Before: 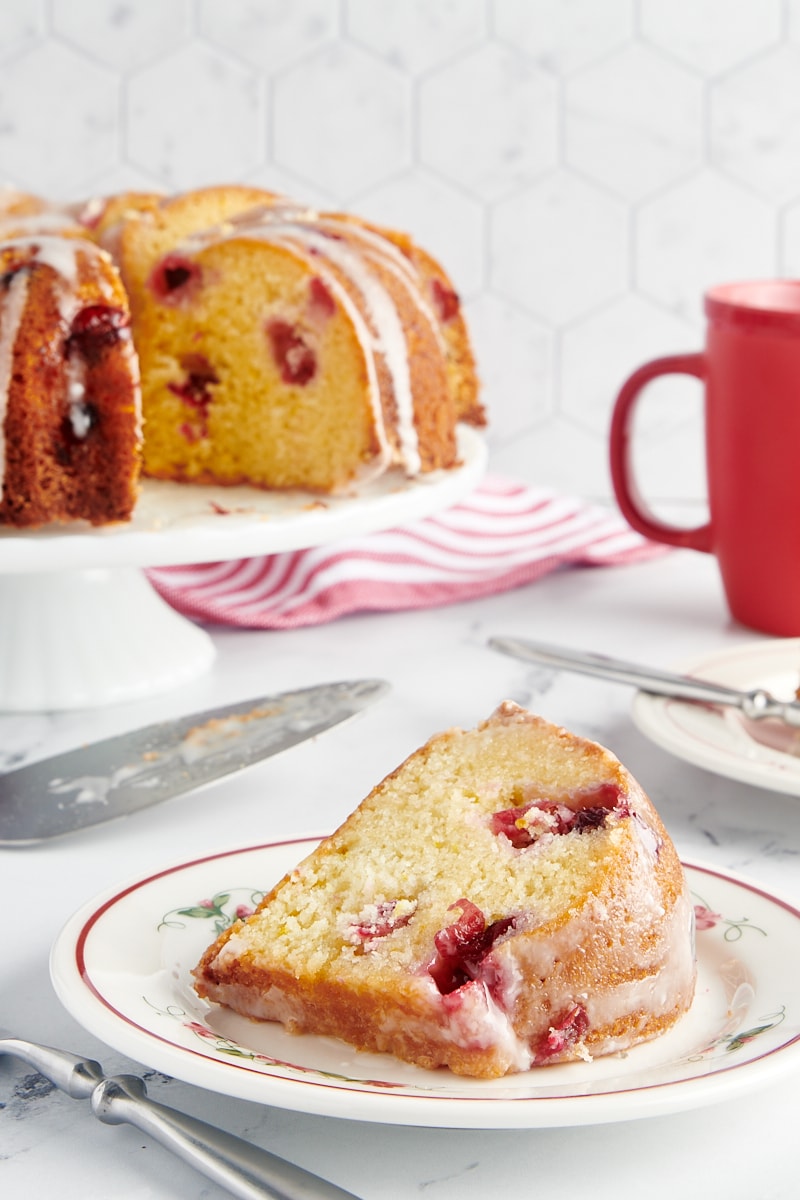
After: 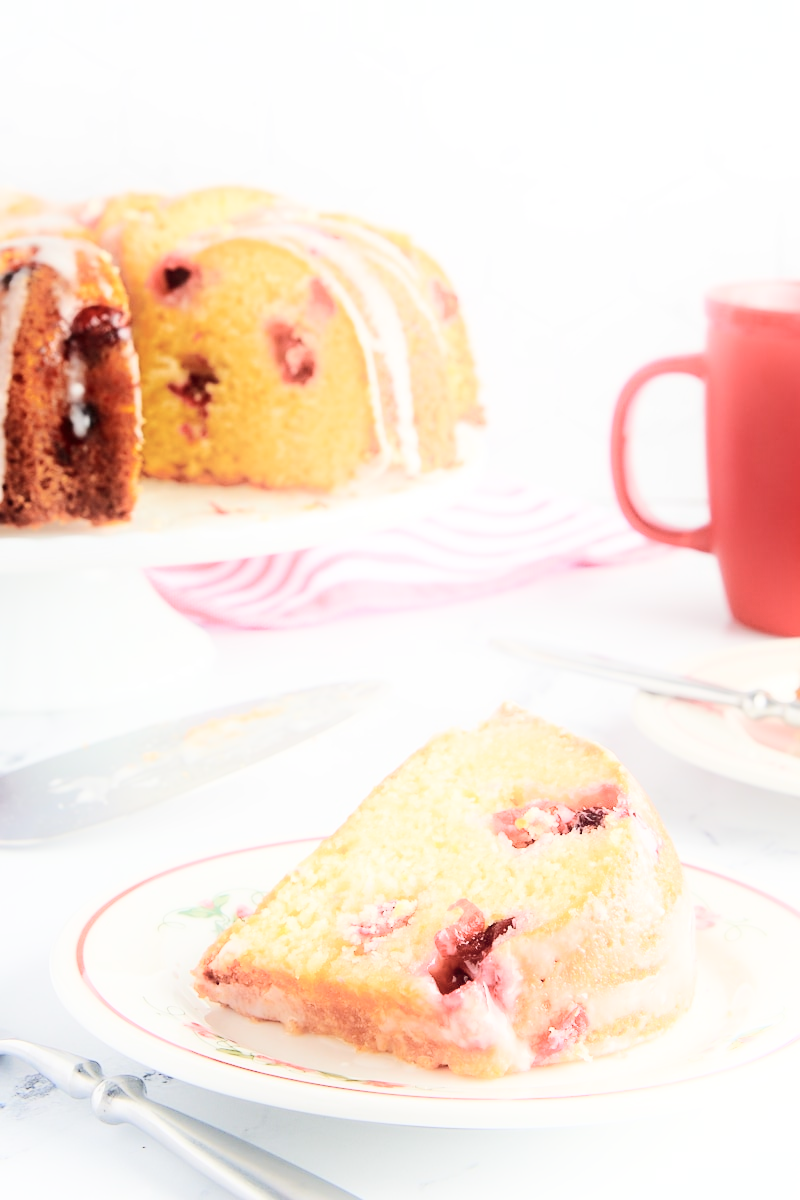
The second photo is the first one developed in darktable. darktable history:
contrast brightness saturation: contrast 0.151, brightness 0.042
shadows and highlights: shadows -54.77, highlights 84.95, soften with gaussian
